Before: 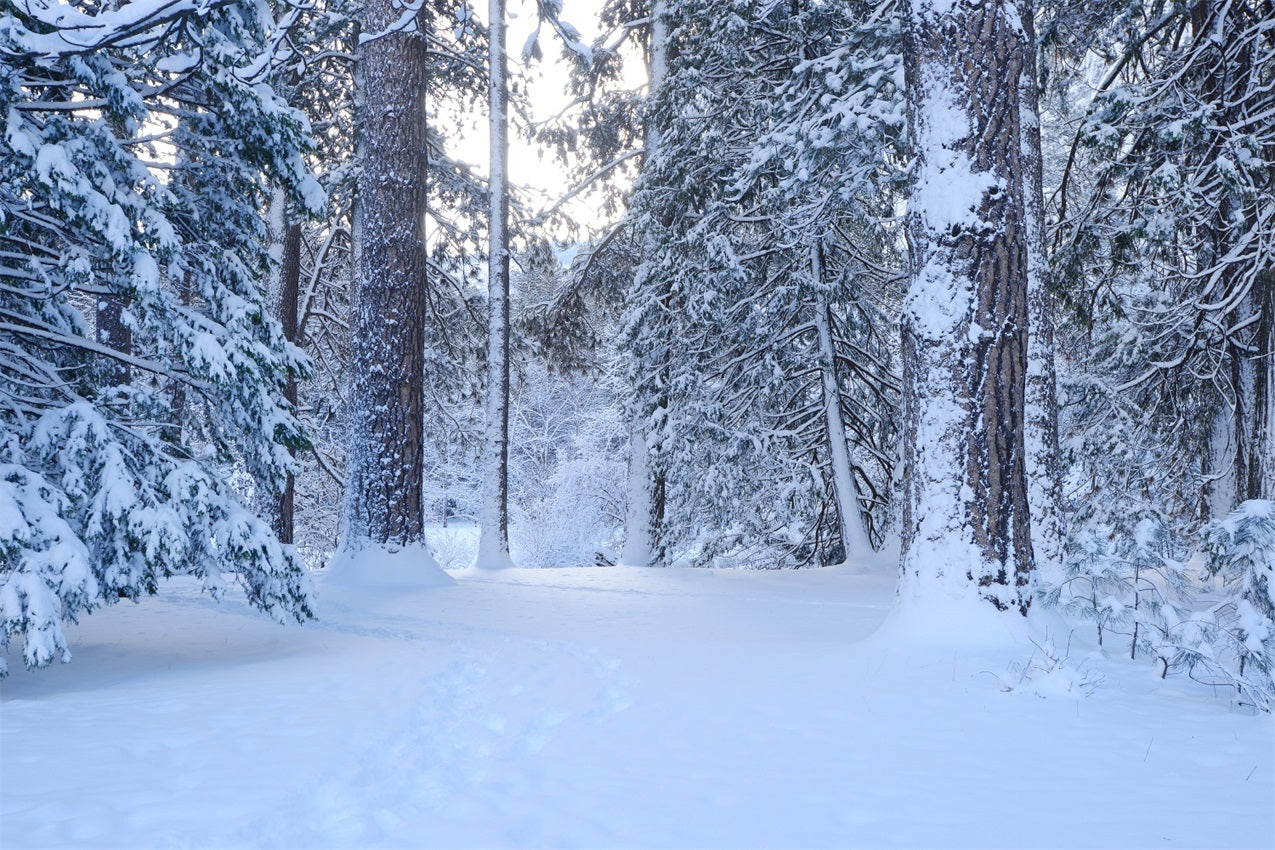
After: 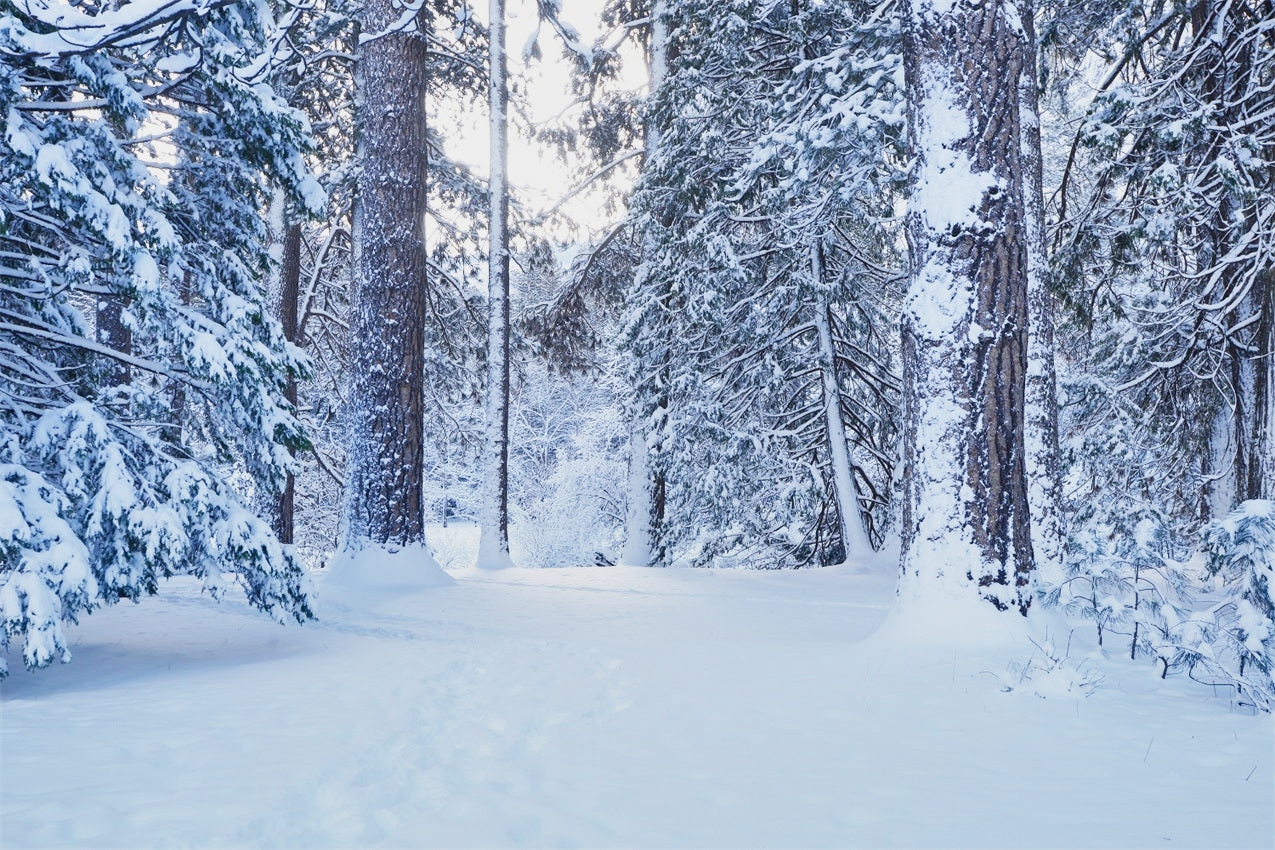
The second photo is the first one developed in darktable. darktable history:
shadows and highlights: soften with gaussian
base curve: curves: ch0 [(0, 0) (0.088, 0.125) (0.176, 0.251) (0.354, 0.501) (0.613, 0.749) (1, 0.877)], preserve colors none
